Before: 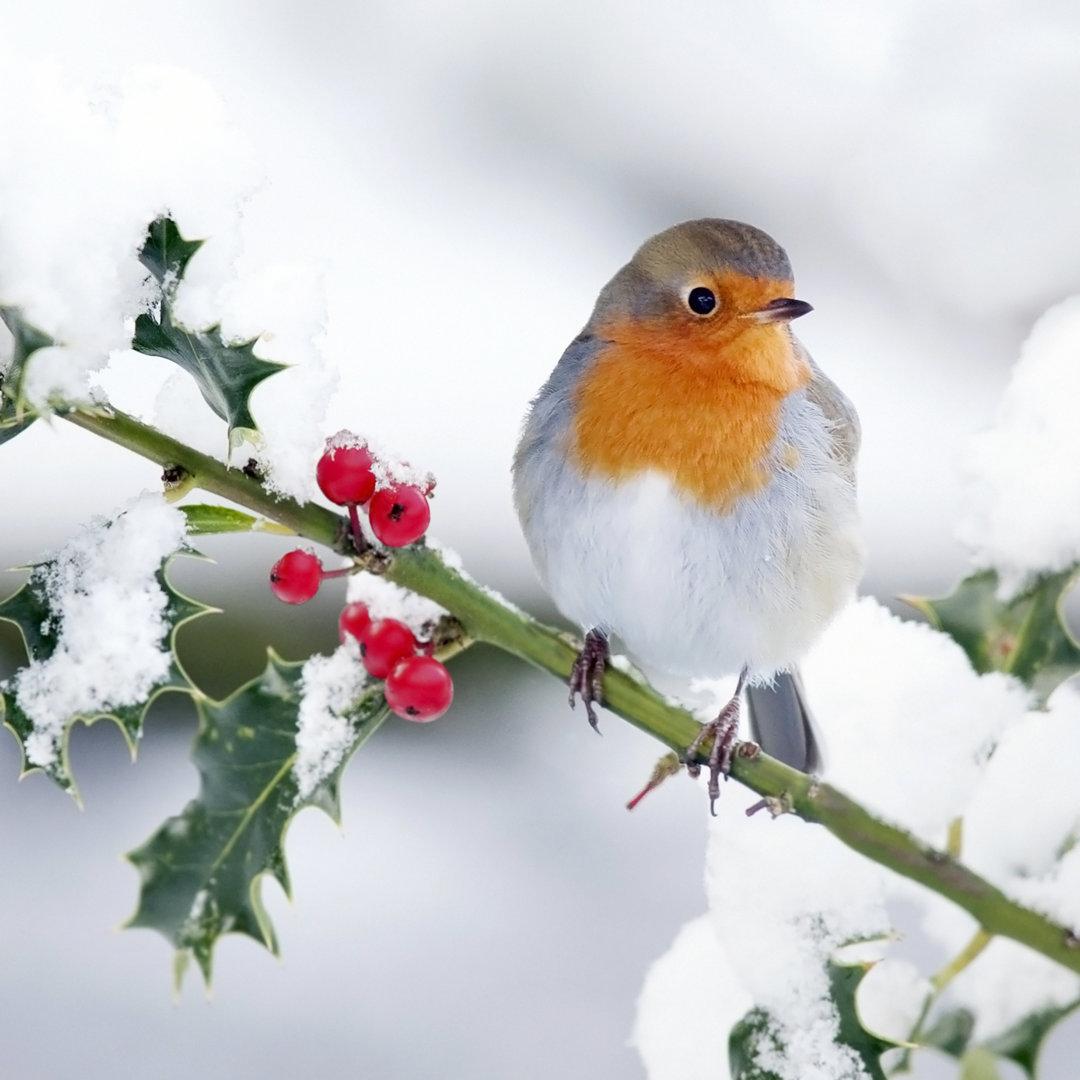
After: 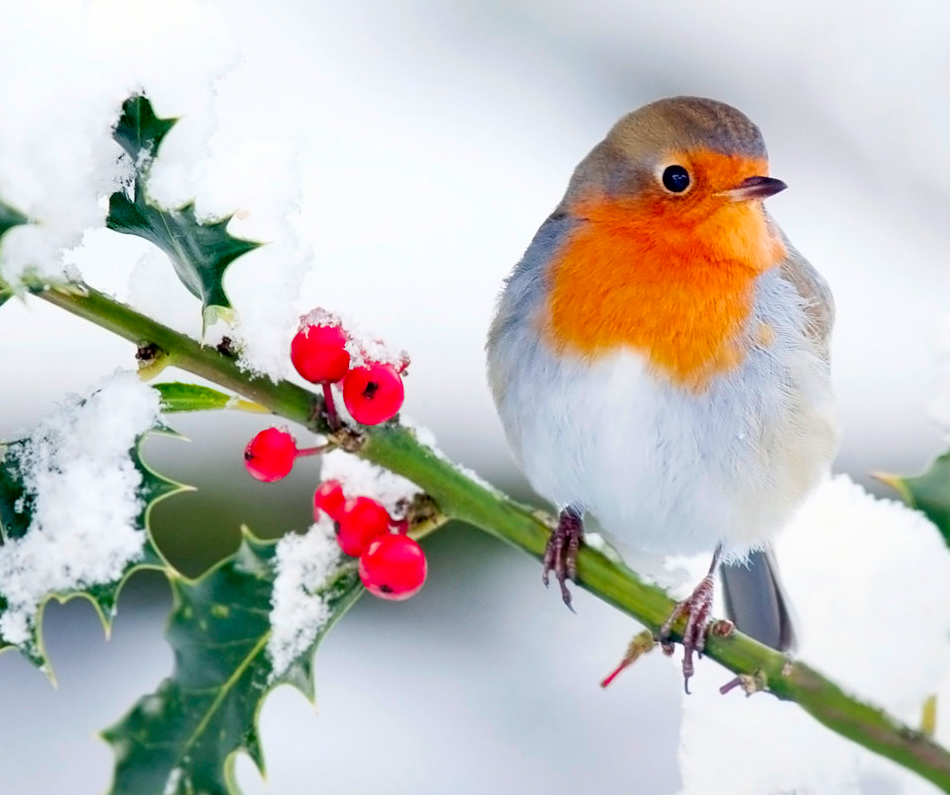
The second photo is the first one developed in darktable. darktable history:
color correction: saturation 1.32
crop and rotate: left 2.425%, top 11.305%, right 9.6%, bottom 15.08%
